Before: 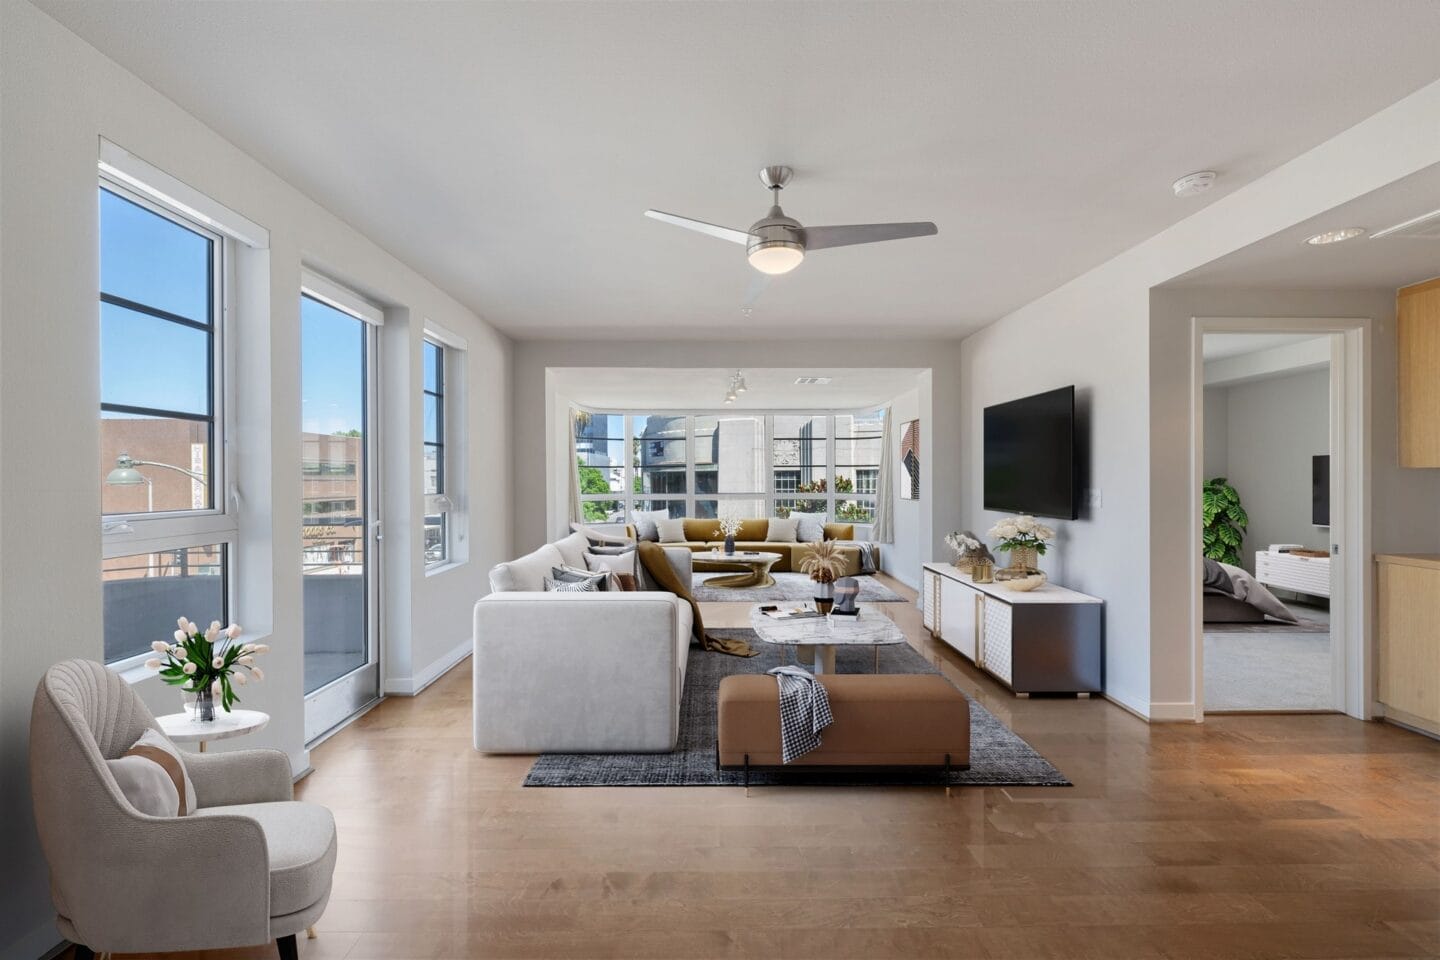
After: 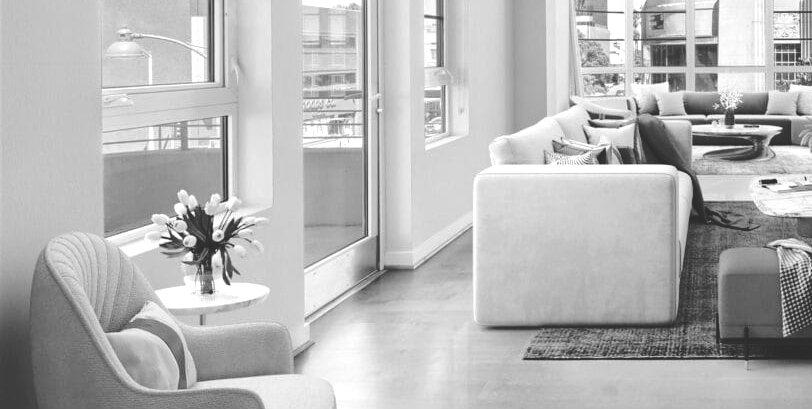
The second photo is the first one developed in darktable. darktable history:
crop: top 44.483%, right 43.593%, bottom 12.892%
exposure: black level correction 0, exposure 0.5 EV, compensate exposure bias true, compensate highlight preservation false
white balance: red 0.766, blue 1.537
base curve: curves: ch0 [(0, 0.024) (0.055, 0.065) (0.121, 0.166) (0.236, 0.319) (0.693, 0.726) (1, 1)], preserve colors none
monochrome: a 32, b 64, size 2.3, highlights 1
